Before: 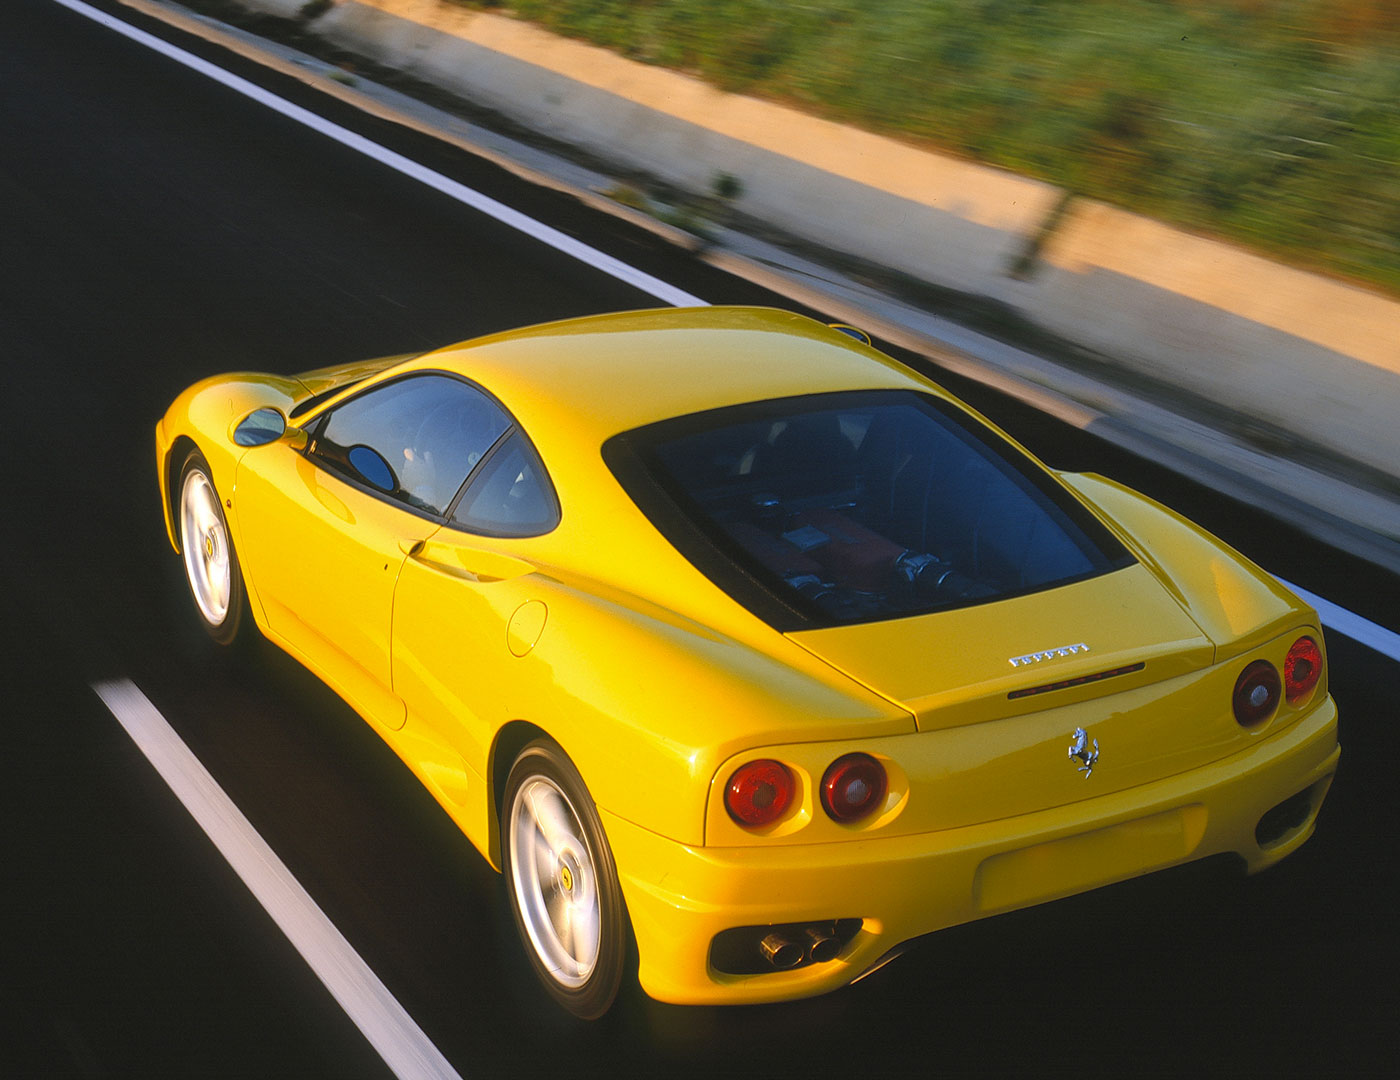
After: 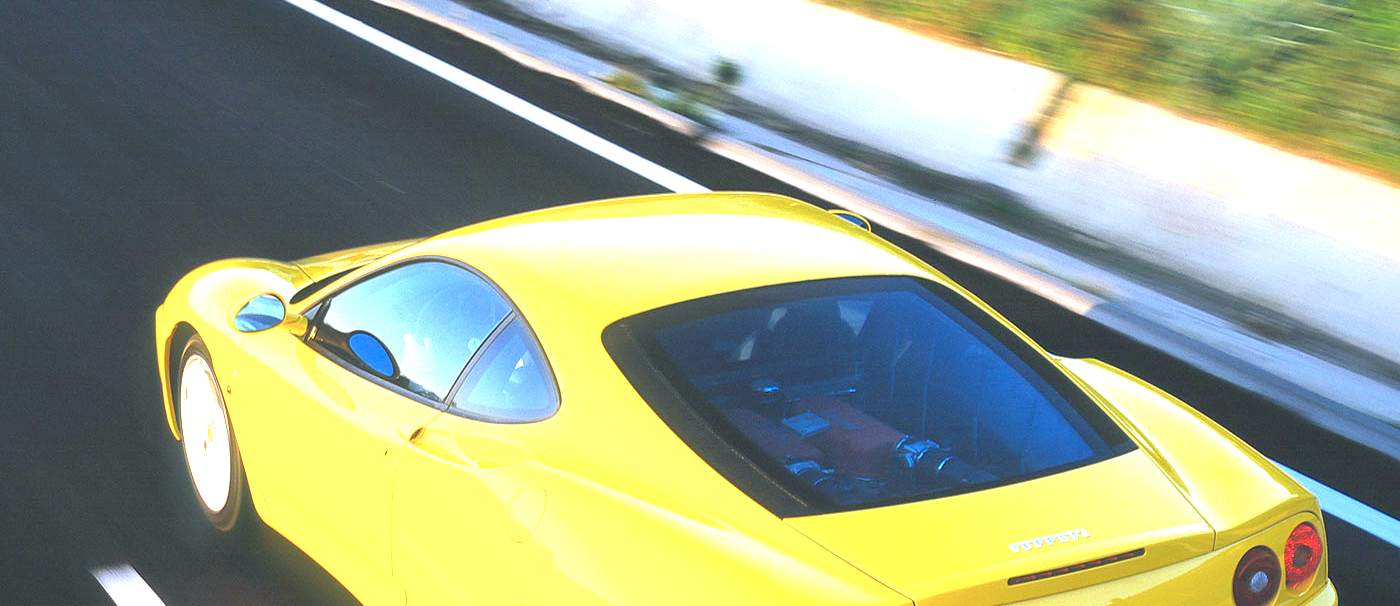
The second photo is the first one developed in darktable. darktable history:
exposure: black level correction 0, exposure 1.975 EV, compensate exposure bias true, compensate highlight preservation false
color calibration: illuminant as shot in camera, x 0.378, y 0.381, temperature 4093.13 K, saturation algorithm version 1 (2020)
crop and rotate: top 10.605%, bottom 33.274%
